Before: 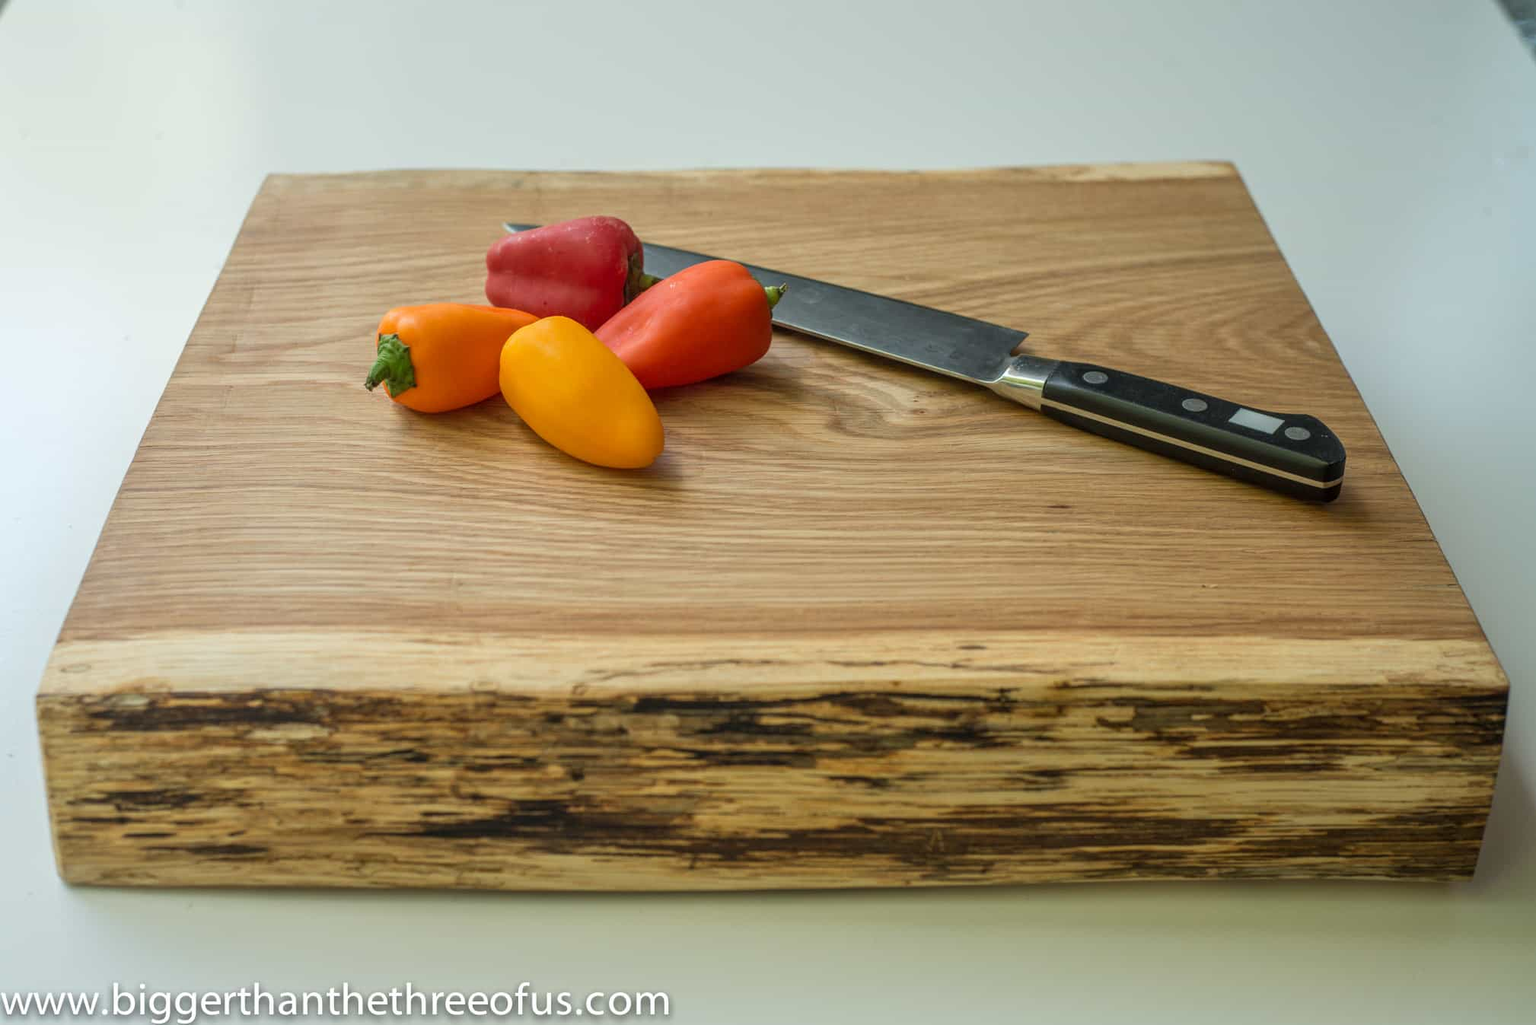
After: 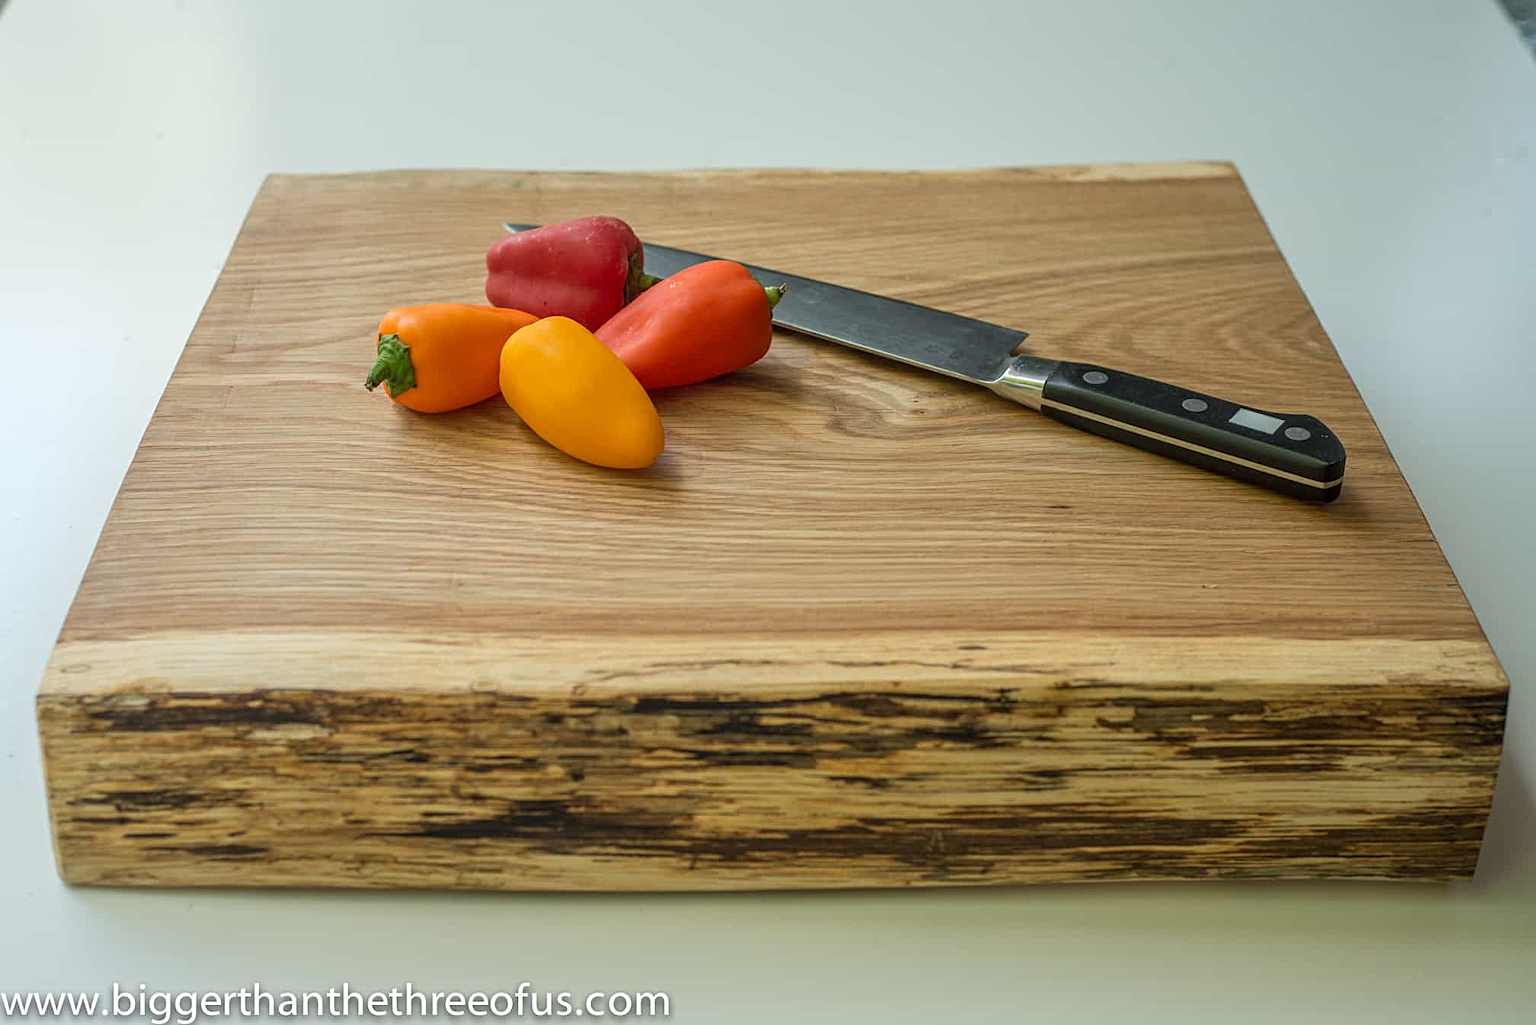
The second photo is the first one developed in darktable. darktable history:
sharpen: radius 2.189, amount 0.388, threshold 0.066
